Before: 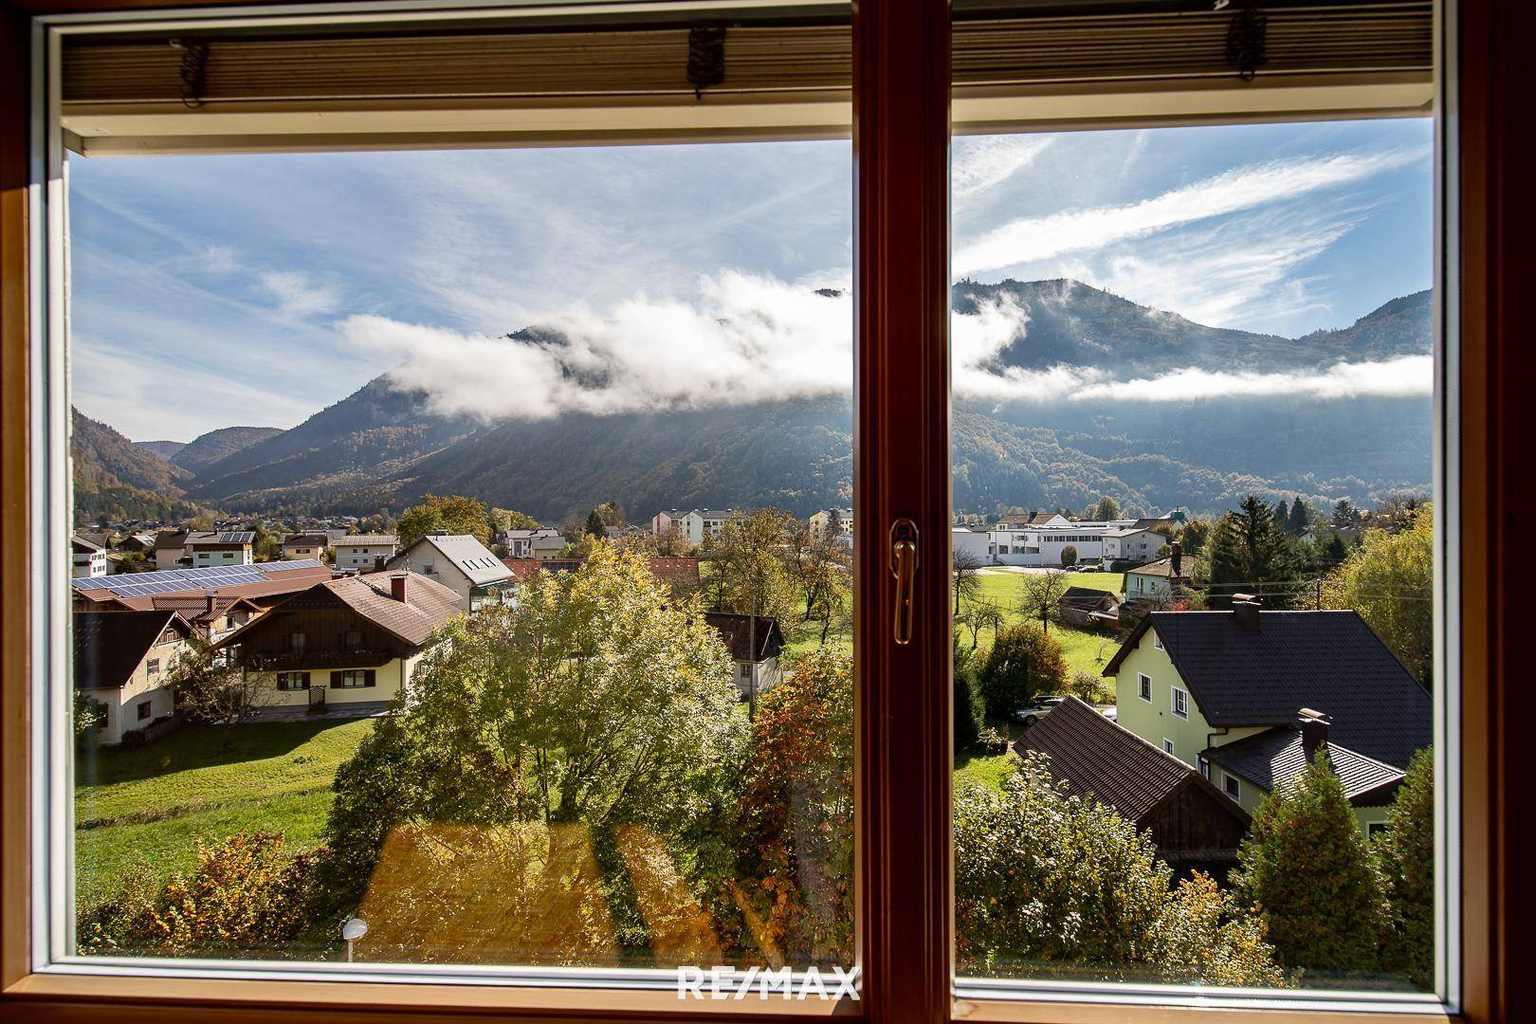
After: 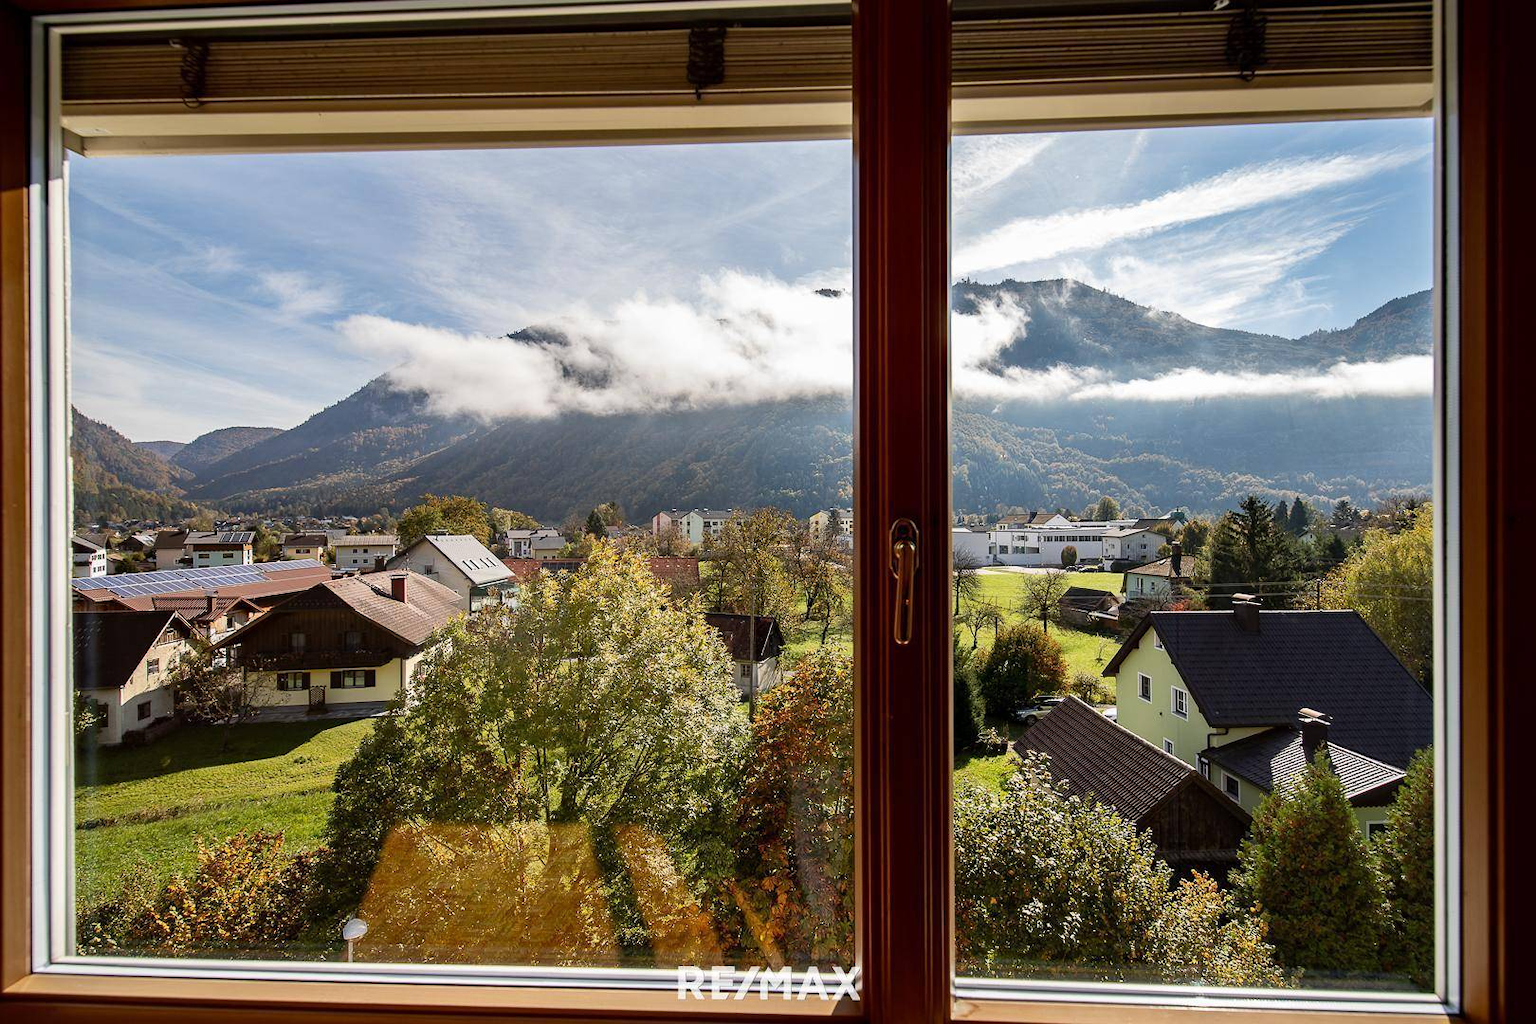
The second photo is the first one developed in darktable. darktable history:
contrast equalizer: y [[0.5 ×6], [0.5 ×6], [0.975, 0.964, 0.925, 0.865, 0.793, 0.721], [0 ×6], [0 ×6]]
